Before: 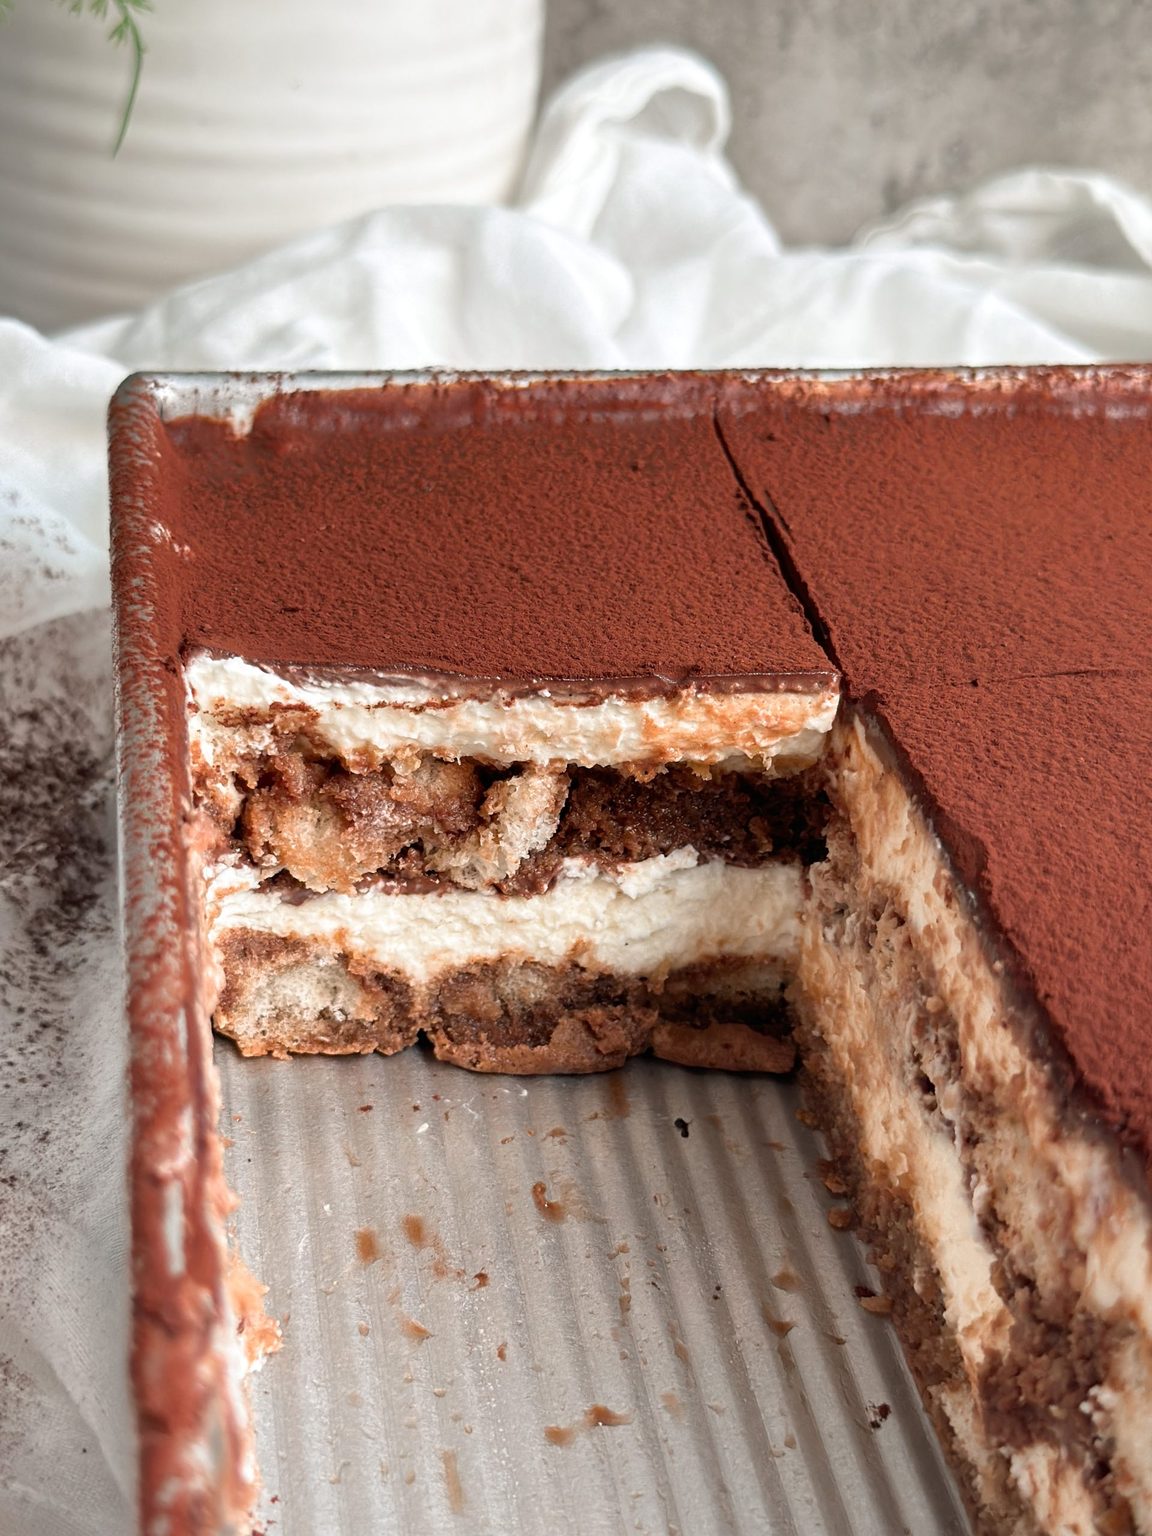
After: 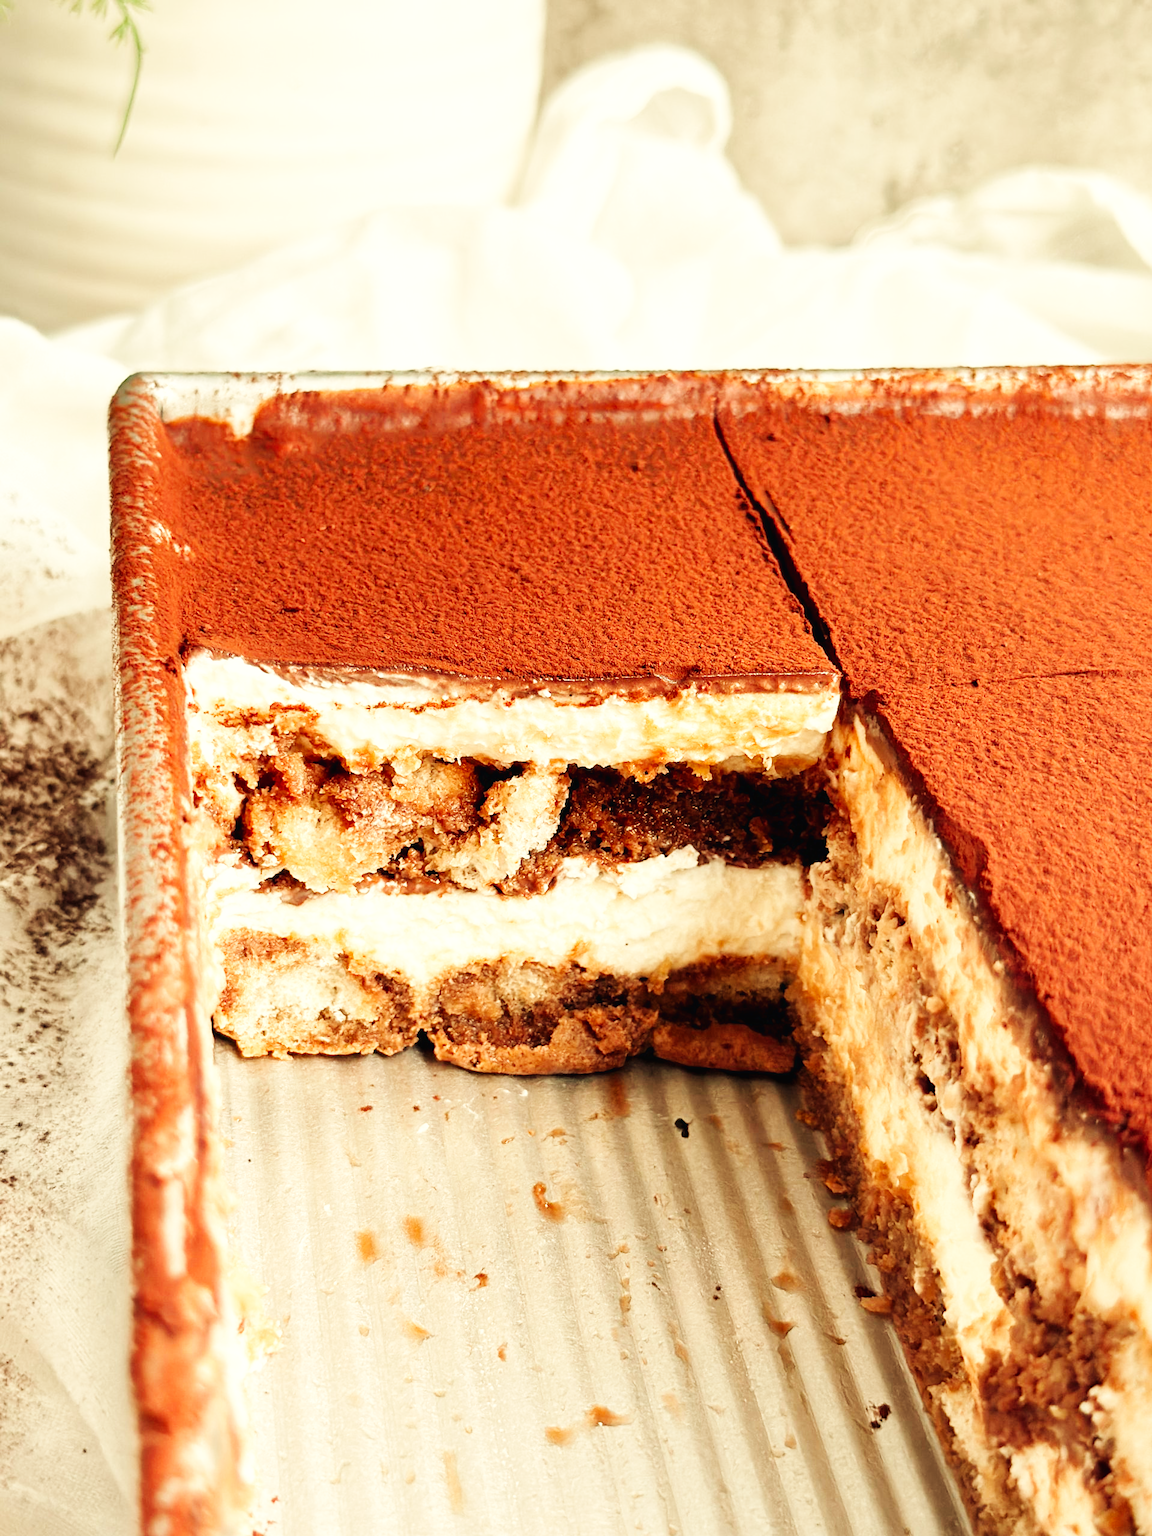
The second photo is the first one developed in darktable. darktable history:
white balance: red 1.08, blue 0.791
base curve: curves: ch0 [(0, 0.003) (0.001, 0.002) (0.006, 0.004) (0.02, 0.022) (0.048, 0.086) (0.094, 0.234) (0.162, 0.431) (0.258, 0.629) (0.385, 0.8) (0.548, 0.918) (0.751, 0.988) (1, 1)], preserve colors none
